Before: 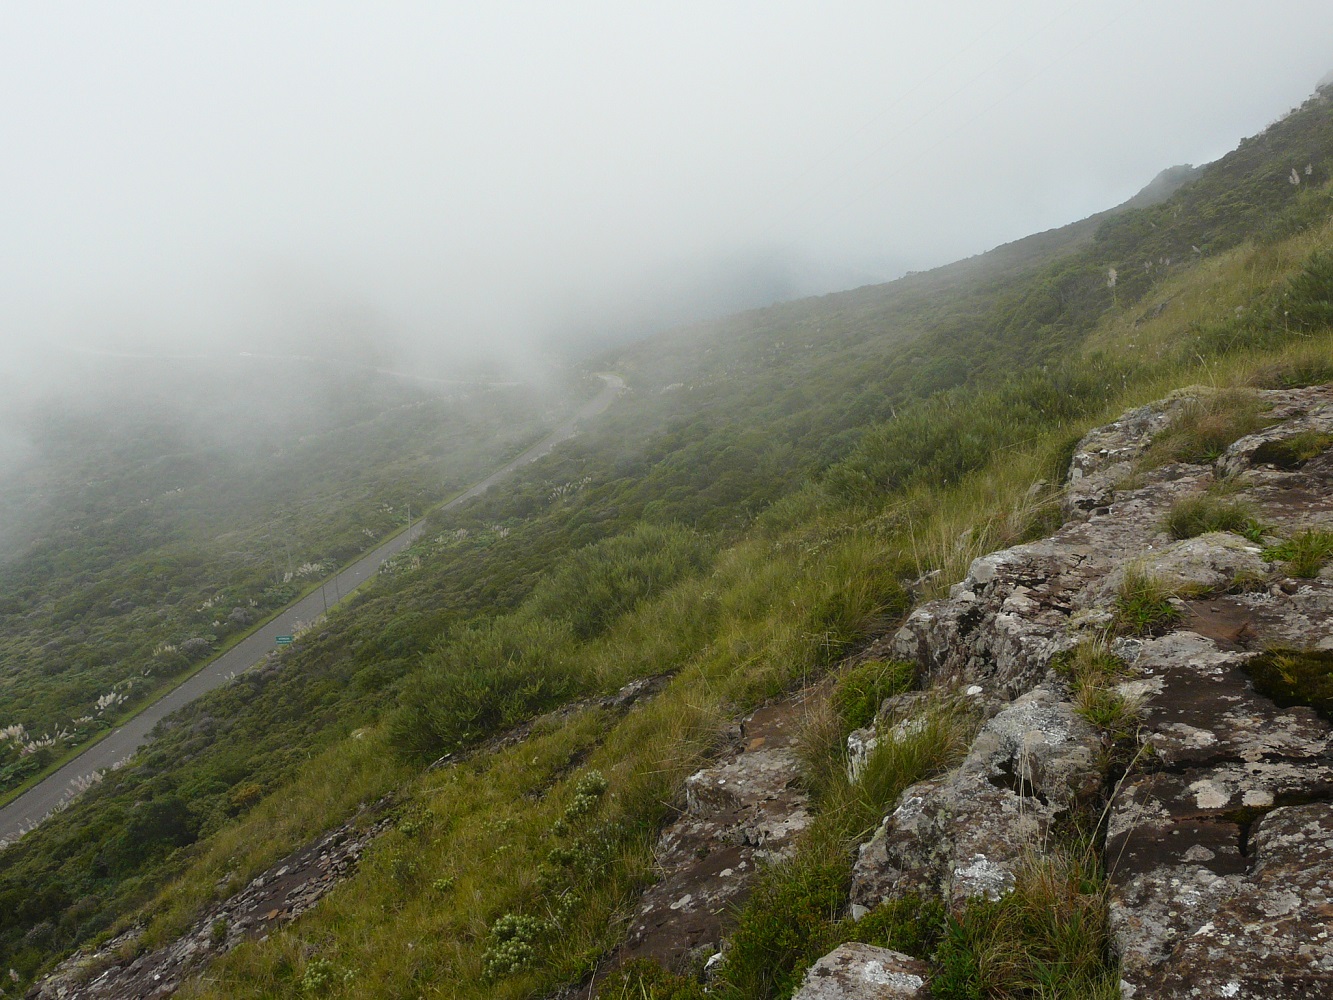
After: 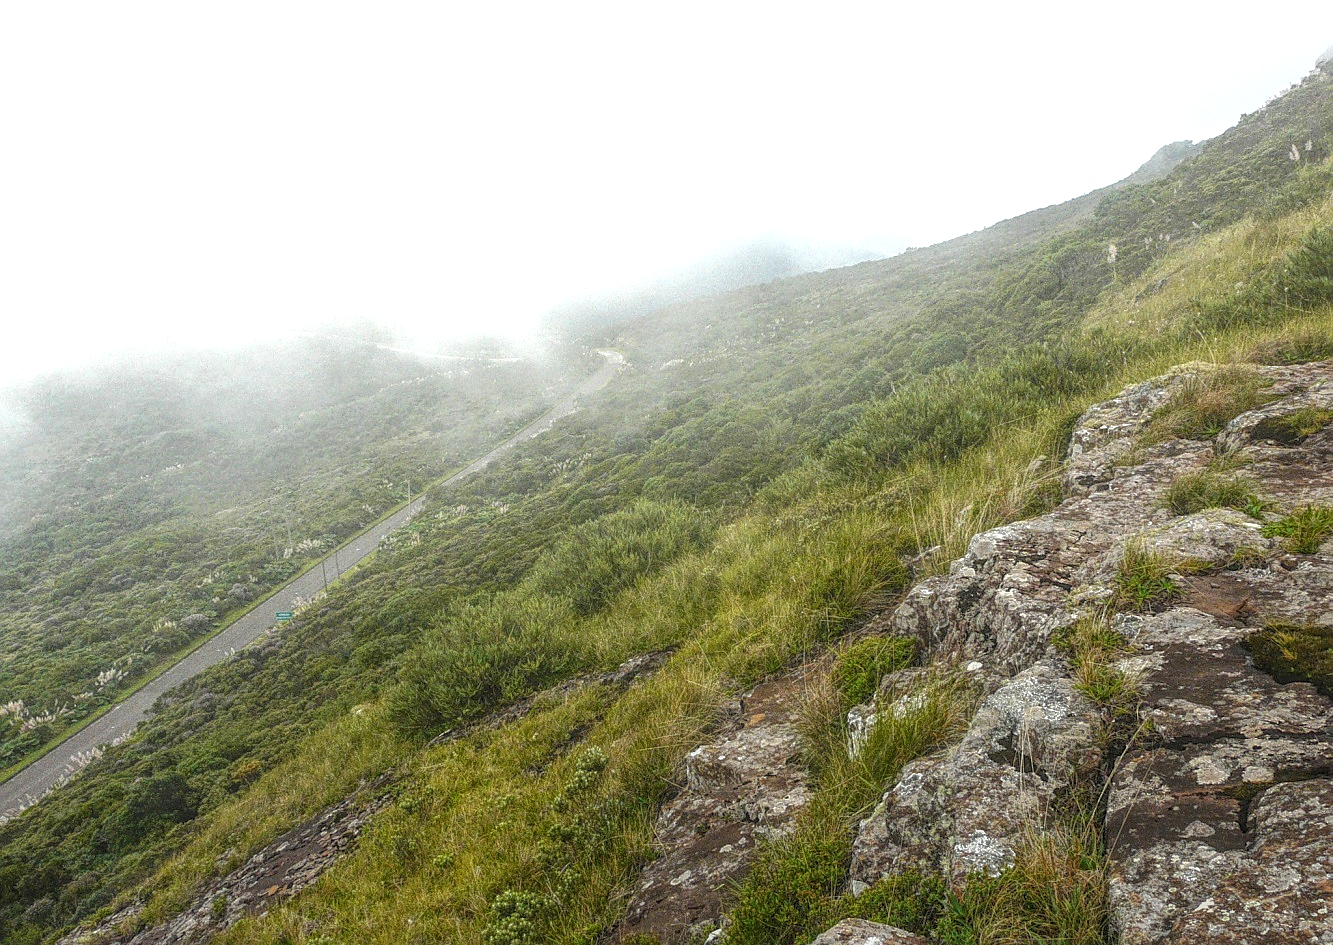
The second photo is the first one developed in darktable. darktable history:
crop and rotate: top 2.479%, bottom 3.018%
local contrast: highlights 20%, shadows 30%, detail 200%, midtone range 0.2
exposure: black level correction -0.001, exposure 0.9 EV, compensate exposure bias true, compensate highlight preservation false
sharpen: on, module defaults
grain: coarseness 0.09 ISO
